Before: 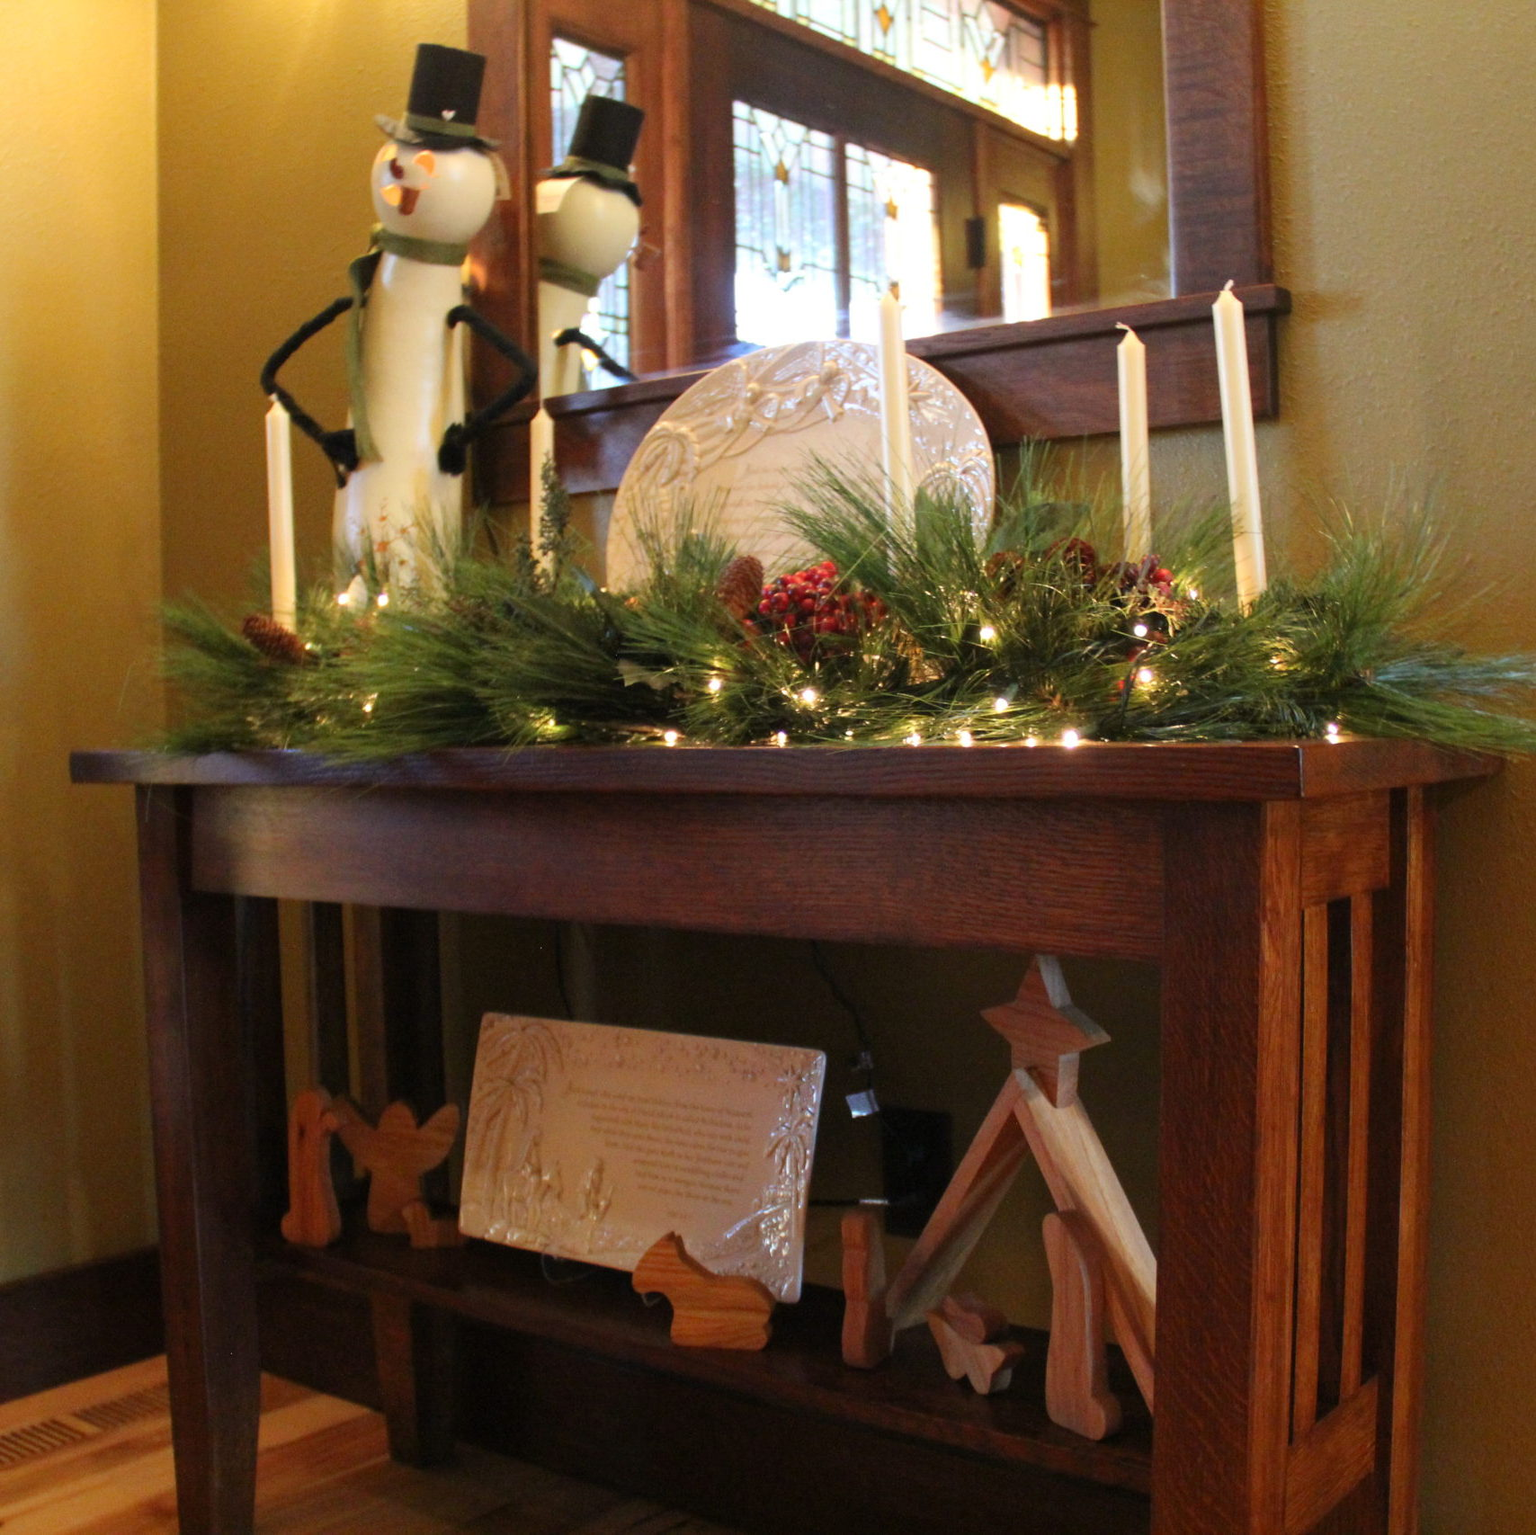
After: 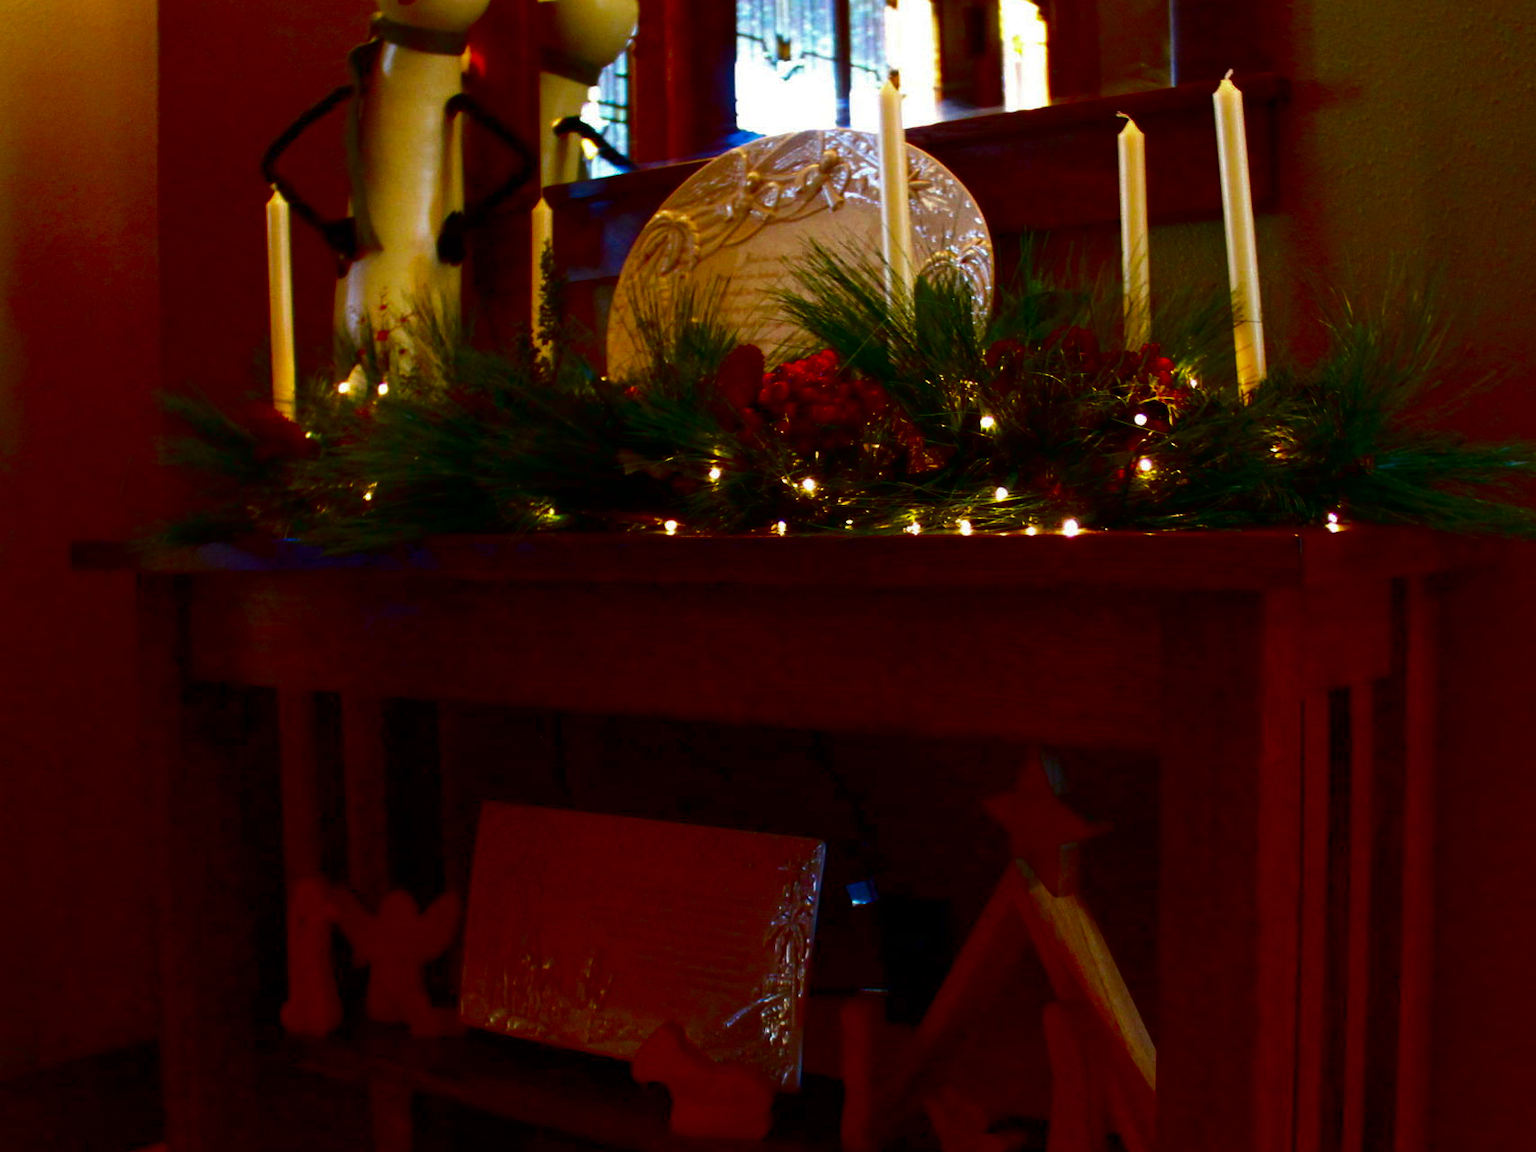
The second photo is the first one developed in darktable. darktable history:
contrast brightness saturation: brightness -0.989, saturation 0.993
crop: top 13.815%, bottom 11.054%
